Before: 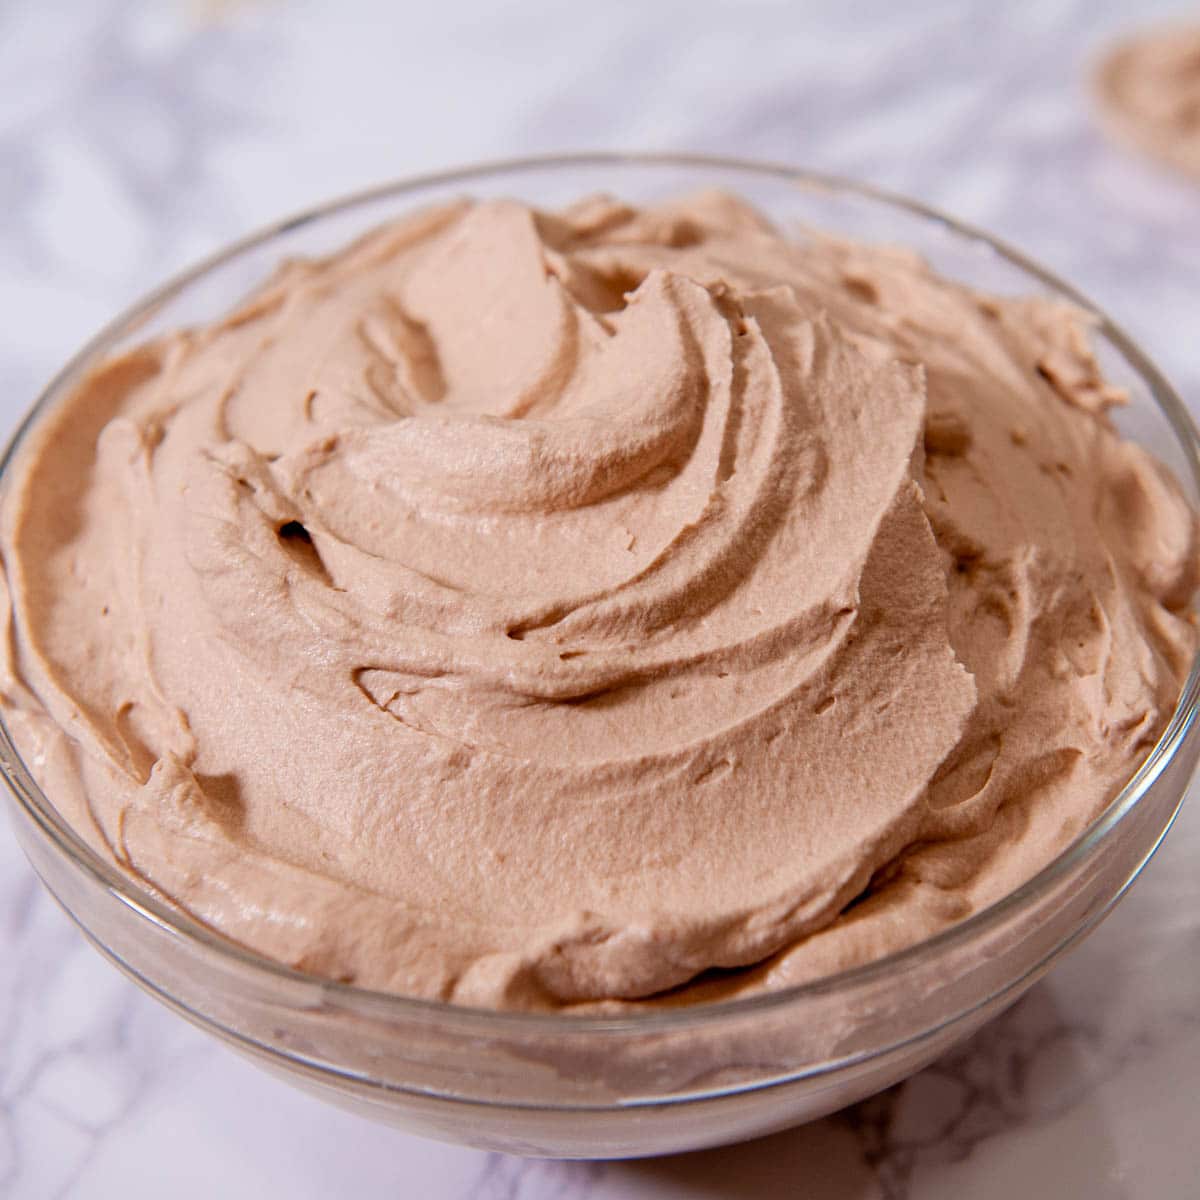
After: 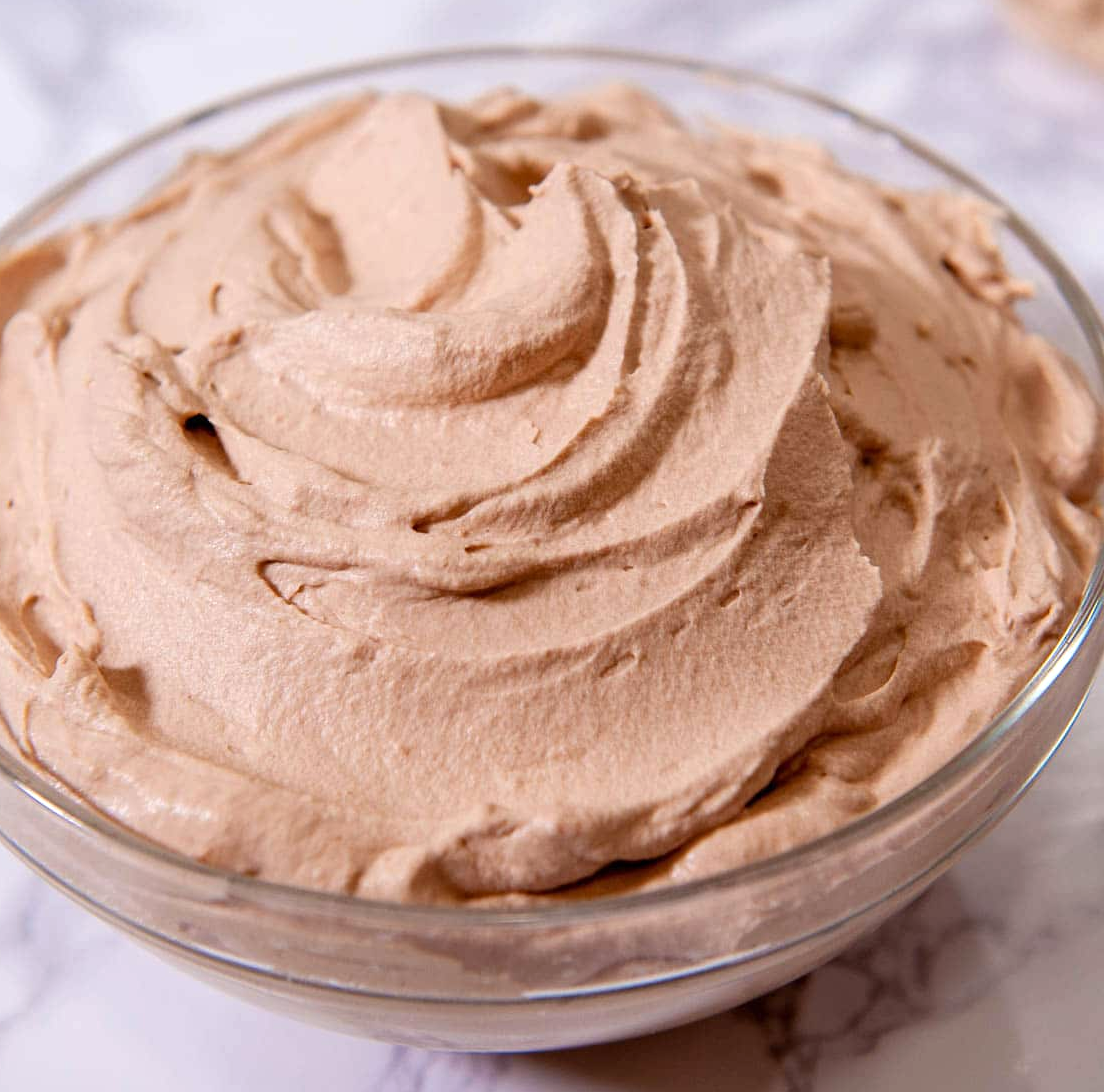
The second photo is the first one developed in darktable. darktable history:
exposure: exposure 0.201 EV, compensate highlight preservation false
crop and rotate: left 7.985%, top 8.923%
